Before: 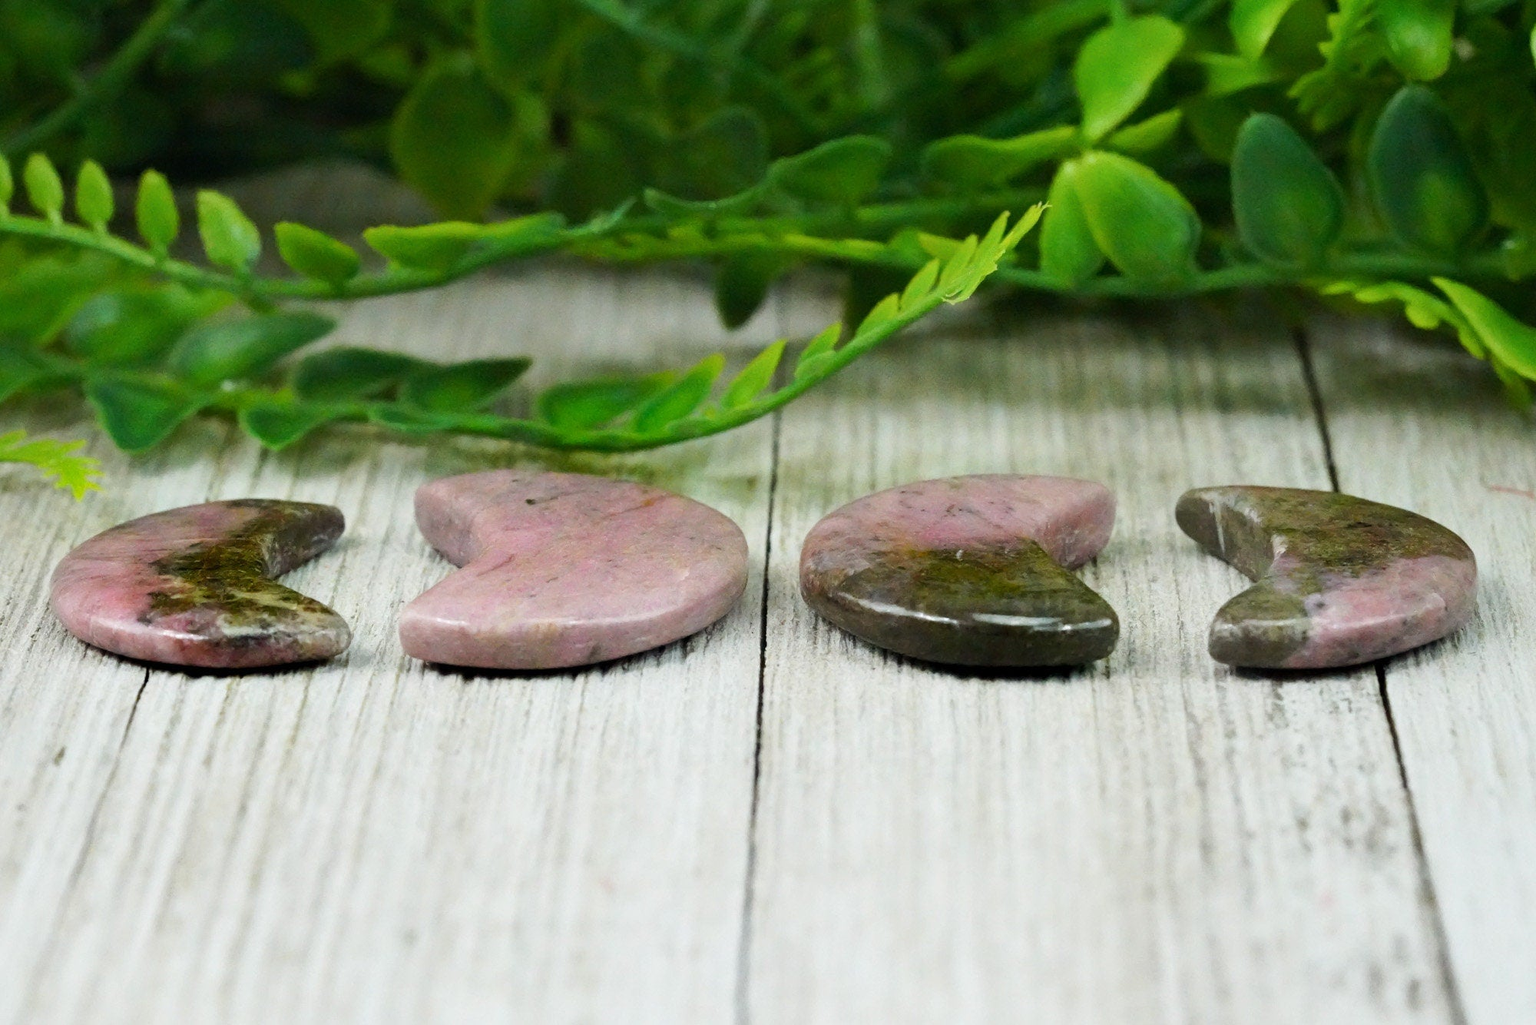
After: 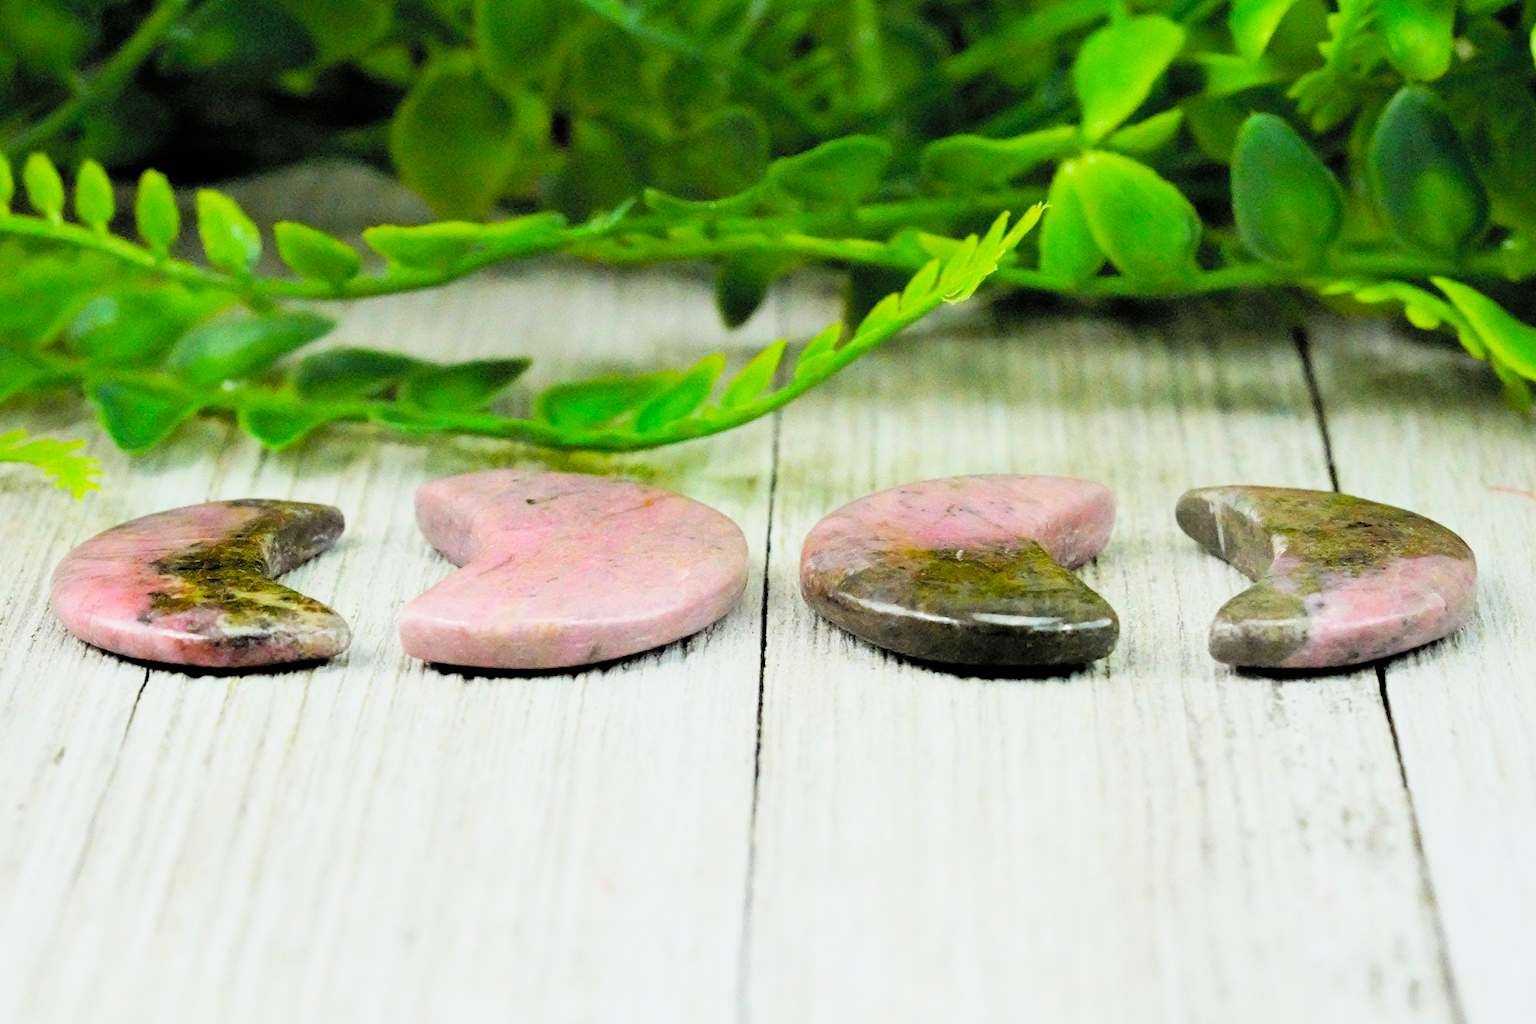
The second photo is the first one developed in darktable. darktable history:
contrast brightness saturation: brightness 0.13
exposure: exposure 0.657 EV, compensate highlight preservation false
filmic rgb: black relative exposure -7.75 EV, white relative exposure 4.4 EV, threshold 3 EV, target black luminance 0%, hardness 3.76, latitude 50.51%, contrast 1.074, highlights saturation mix 10%, shadows ↔ highlights balance -0.22%, color science v4 (2020), enable highlight reconstruction true
